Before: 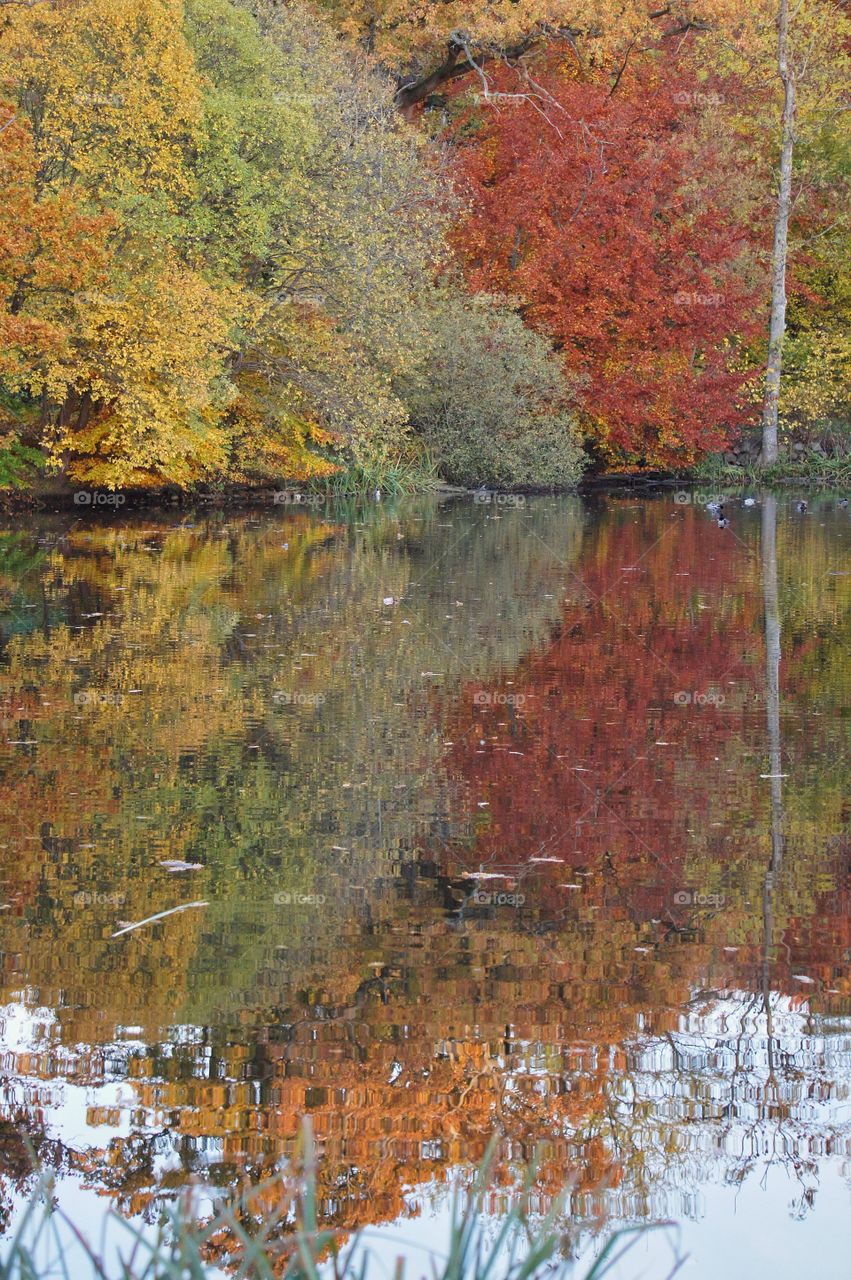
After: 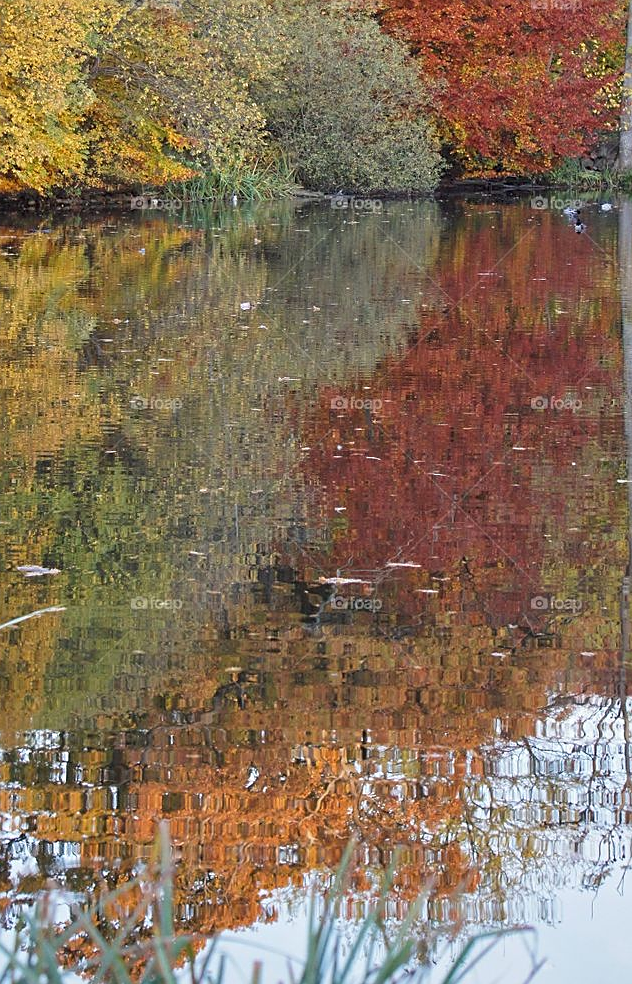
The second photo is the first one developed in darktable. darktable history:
sharpen: amount 0.494
crop: left 16.871%, top 23.09%, right 8.843%
